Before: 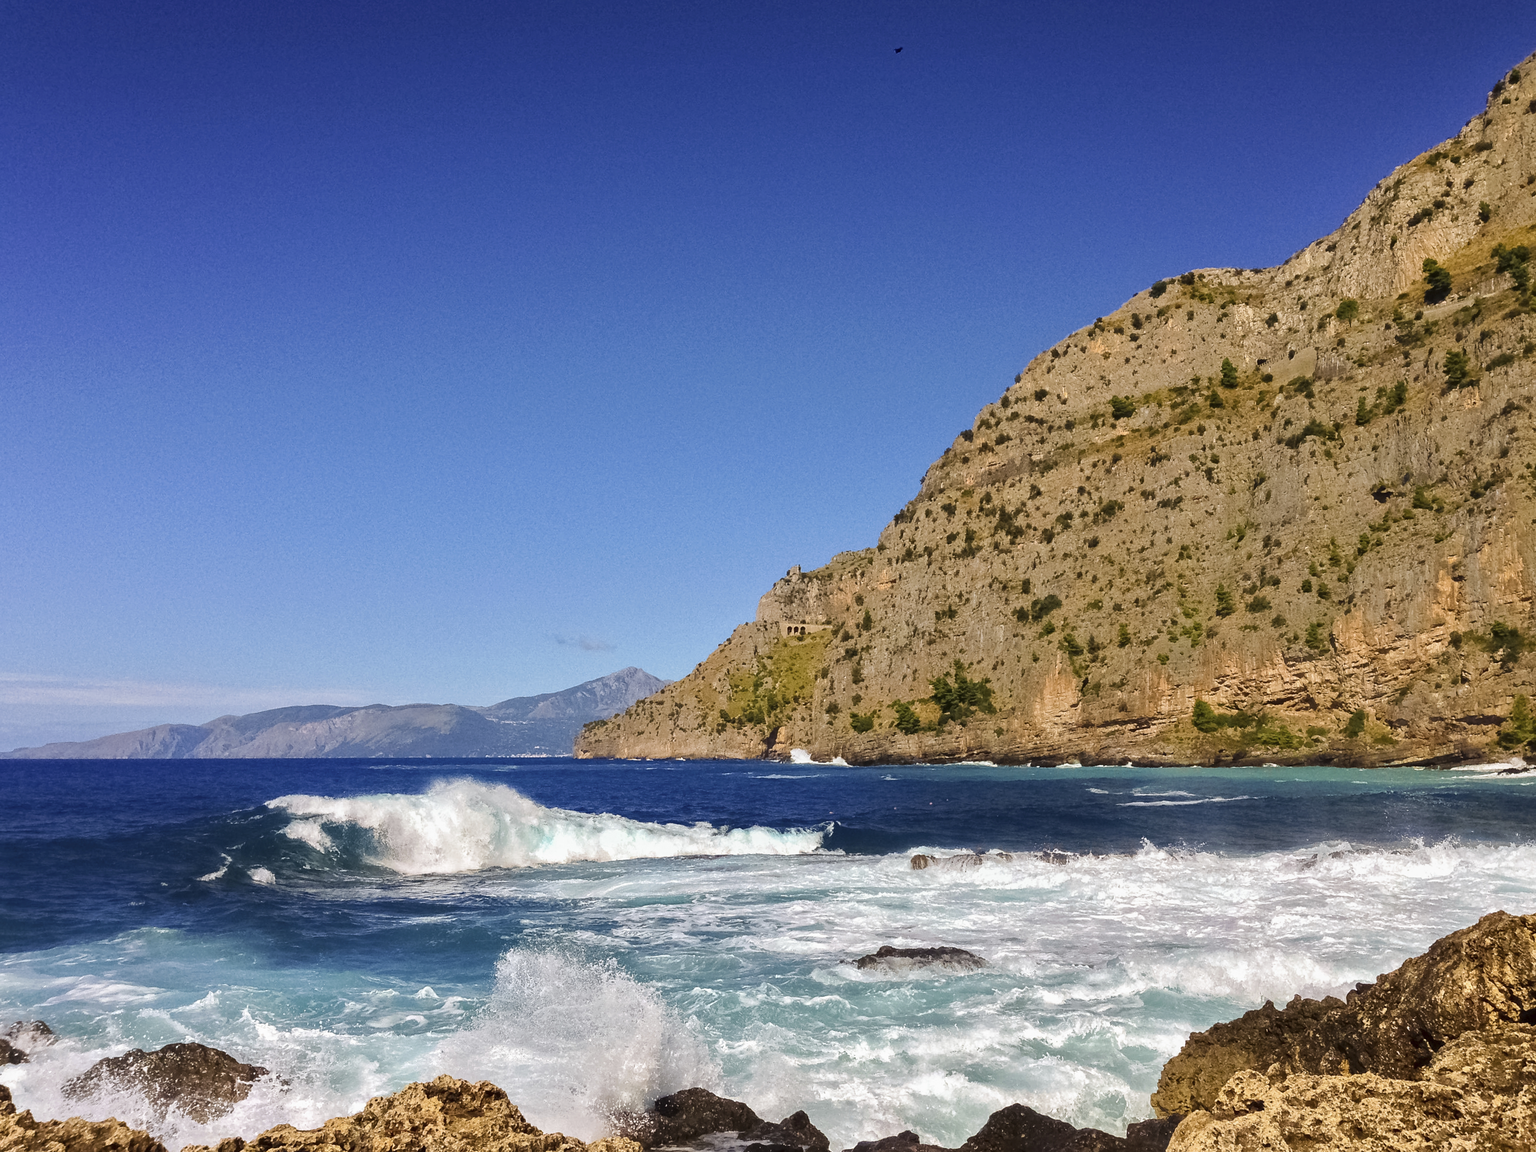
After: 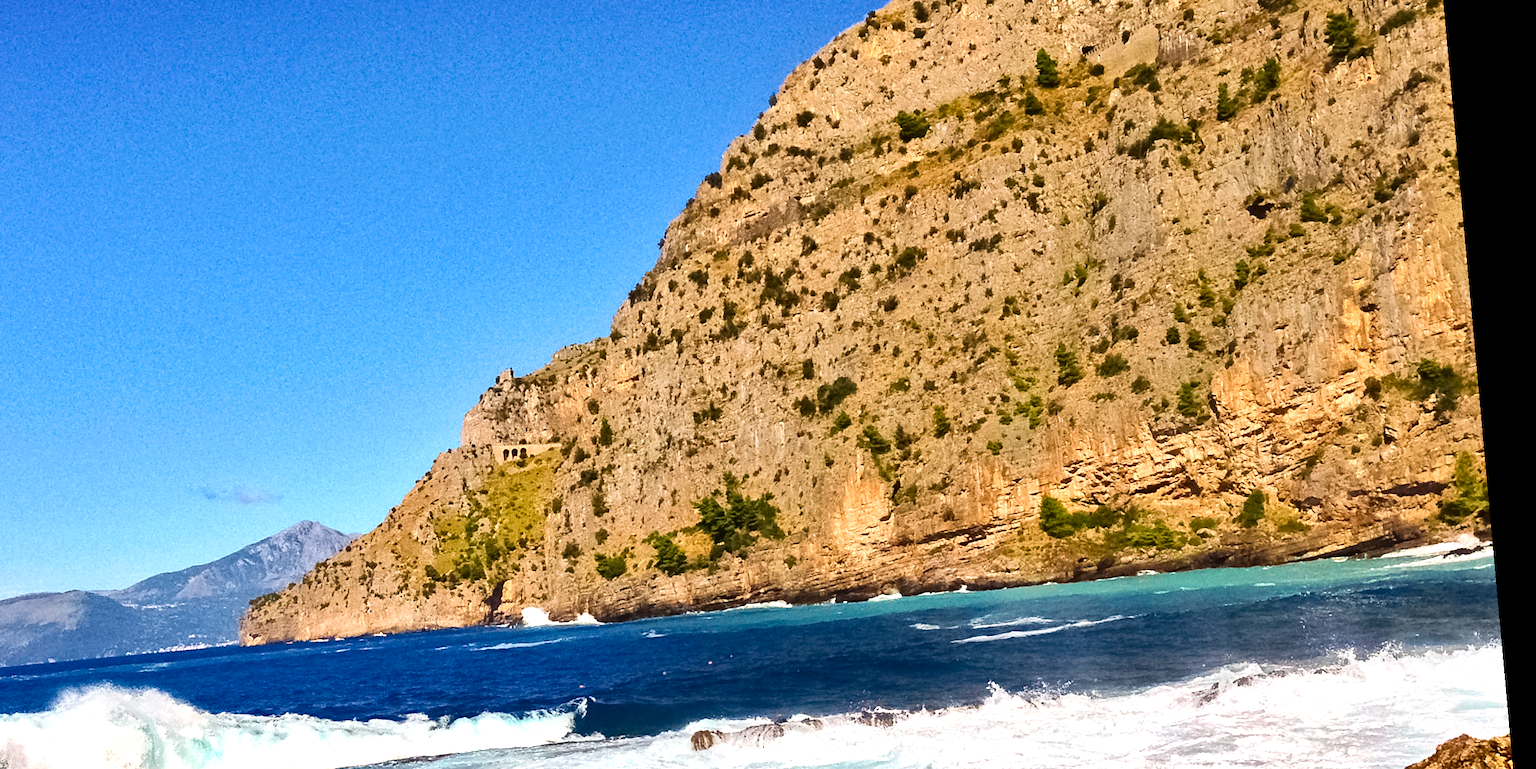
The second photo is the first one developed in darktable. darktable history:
exposure: exposure 0.64 EV, compensate highlight preservation false
crop and rotate: left 27.938%, top 27.046%, bottom 27.046%
shadows and highlights: shadows 53, soften with gaussian
contrast brightness saturation: contrast 0.15, brightness -0.01, saturation 0.1
rotate and perspective: rotation -5.2°, automatic cropping off
